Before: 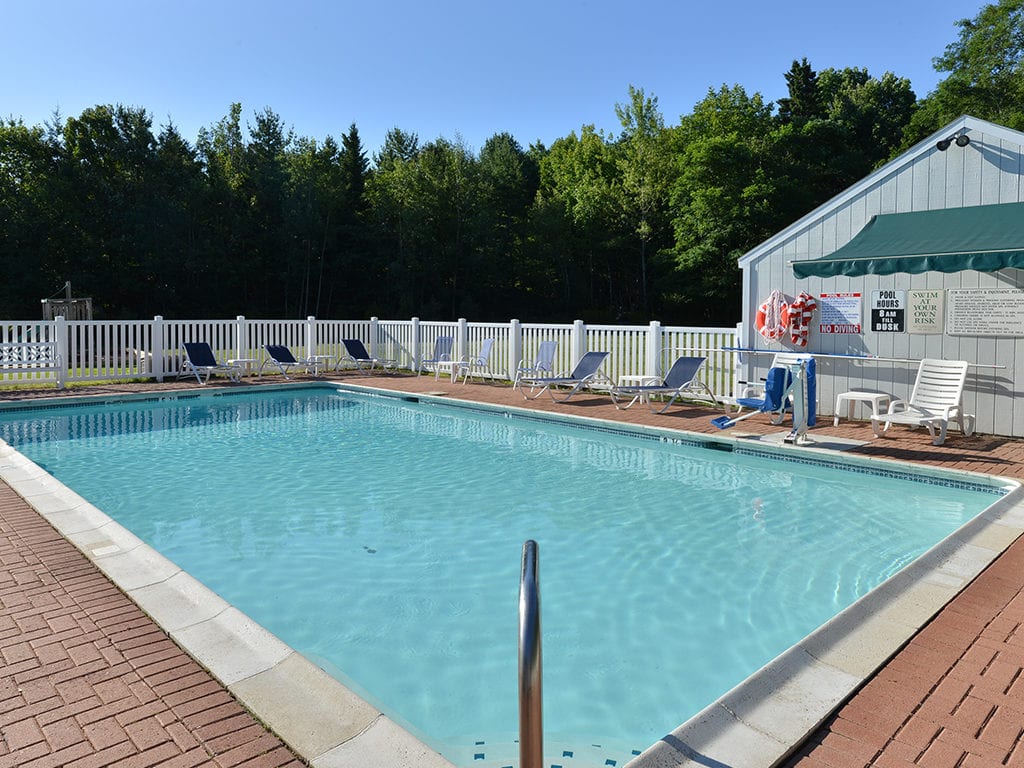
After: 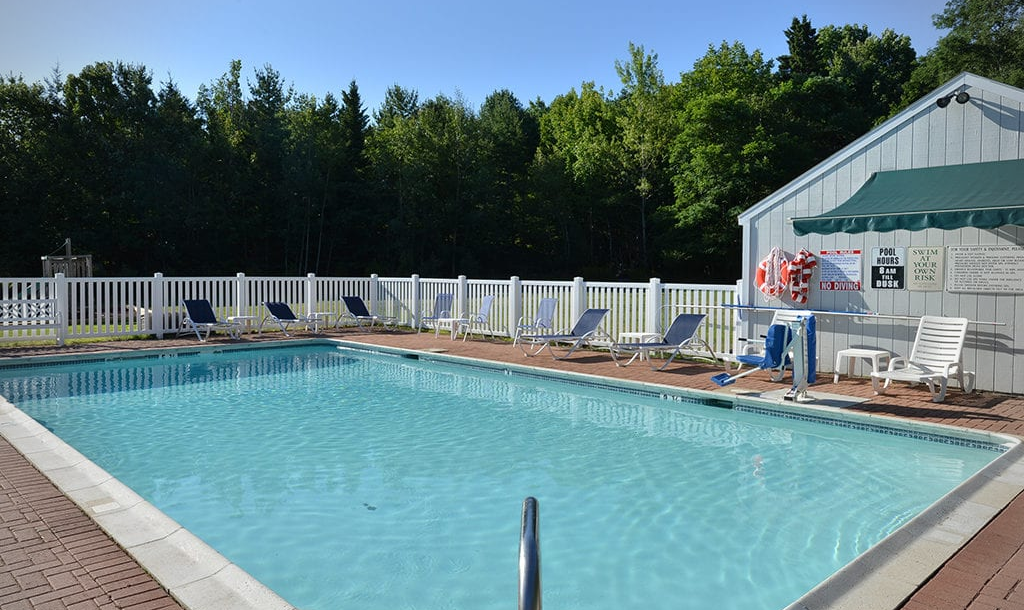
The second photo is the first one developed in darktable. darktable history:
crop and rotate: top 5.653%, bottom 14.801%
vignetting: on, module defaults
